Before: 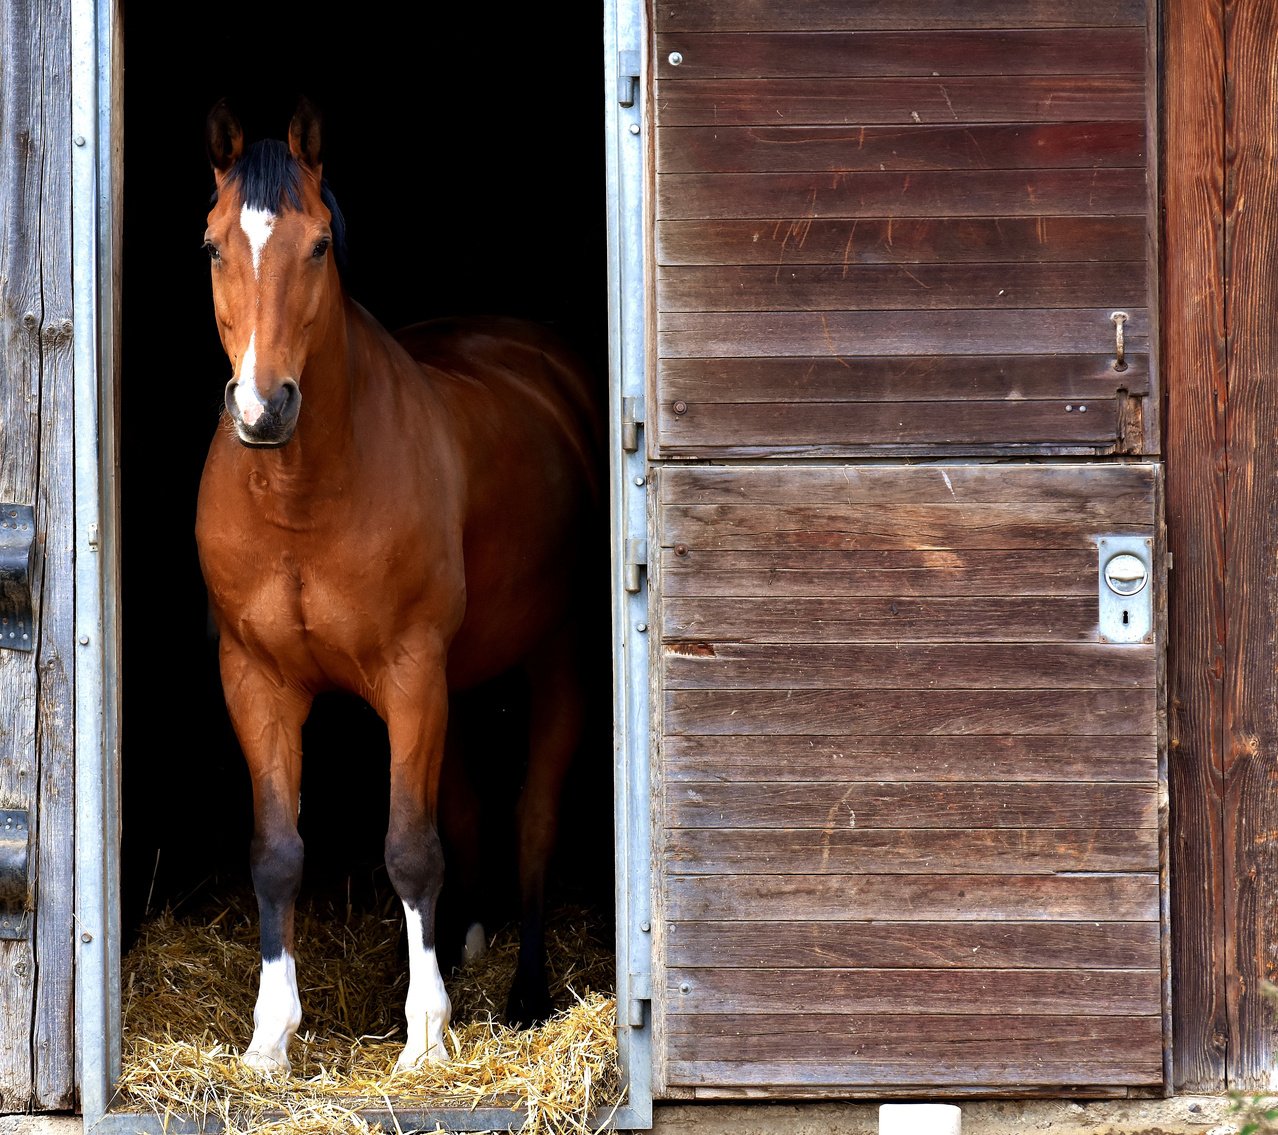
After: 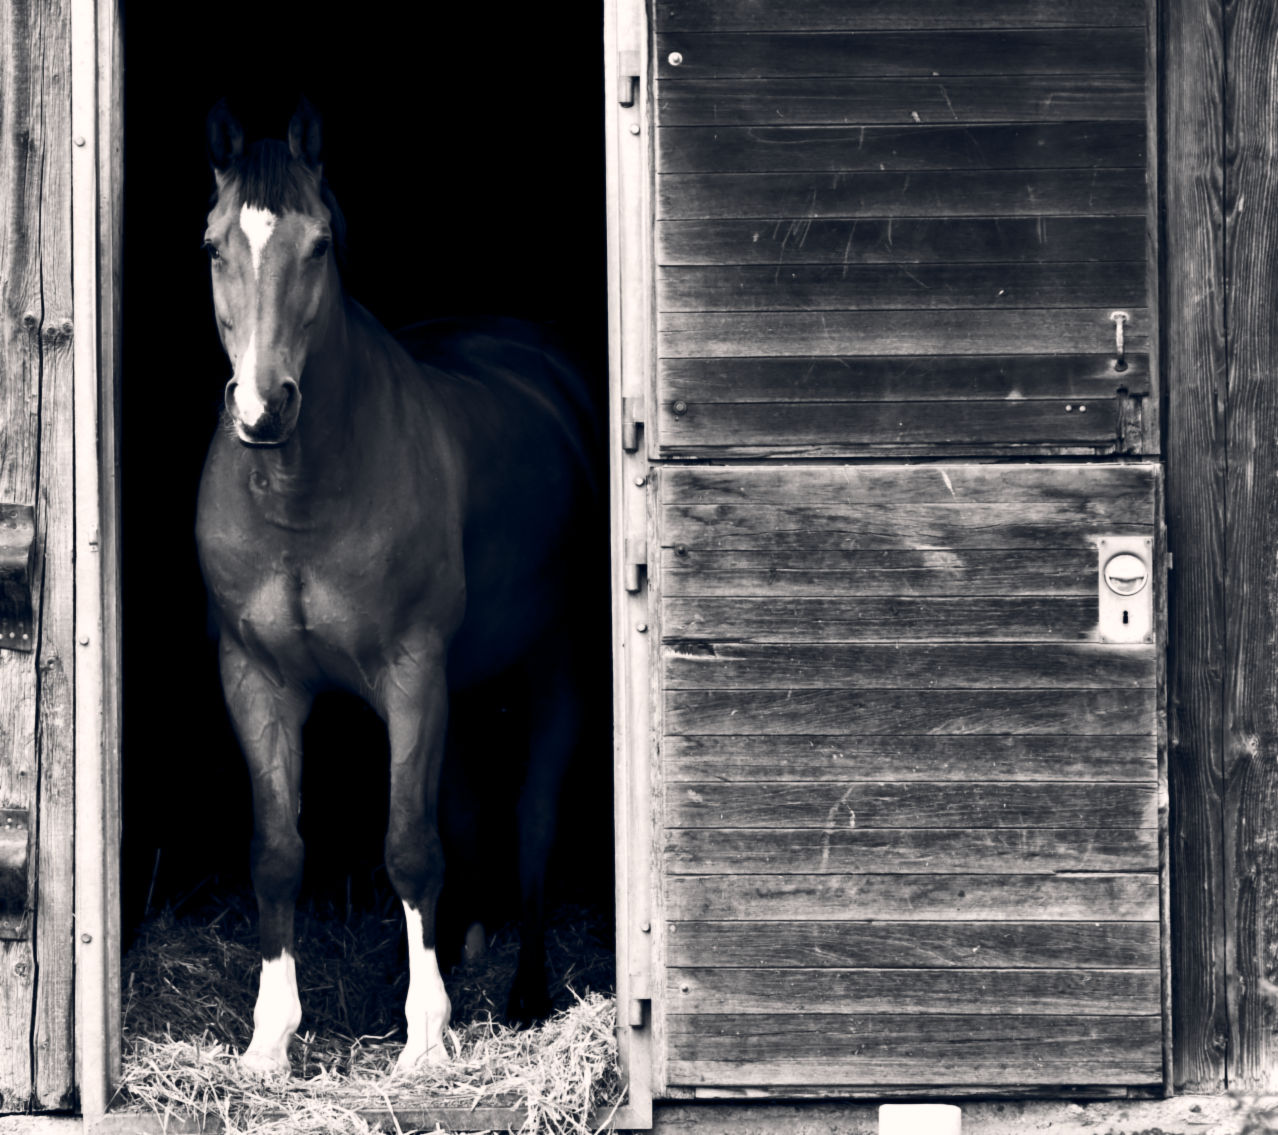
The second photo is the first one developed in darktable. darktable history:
color balance rgb: shadows lift › hue 87.51°, highlights gain › chroma 1.62%, highlights gain › hue 55.1°, global offset › chroma 0.1%, global offset › hue 253.66°, linear chroma grading › global chroma 0.5%
lowpass: radius 0.76, contrast 1.56, saturation 0, unbound 0
